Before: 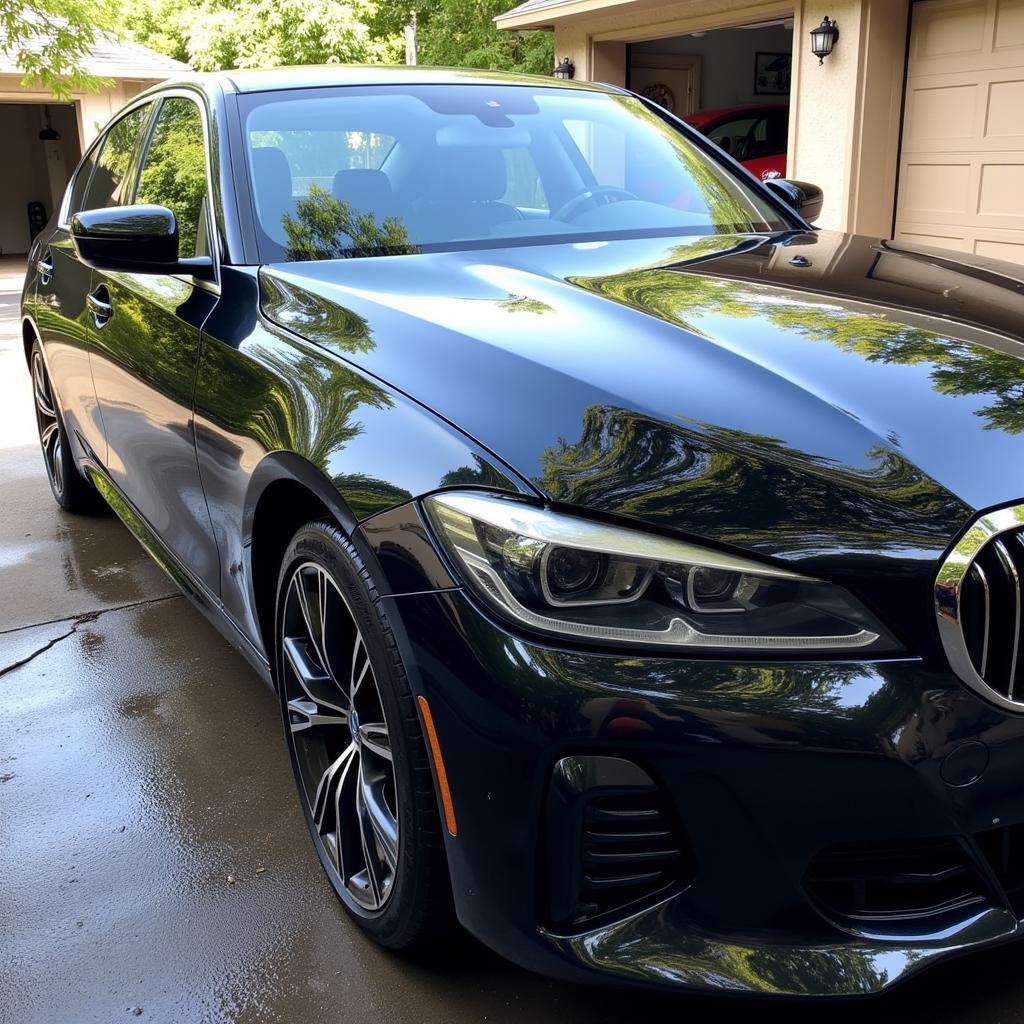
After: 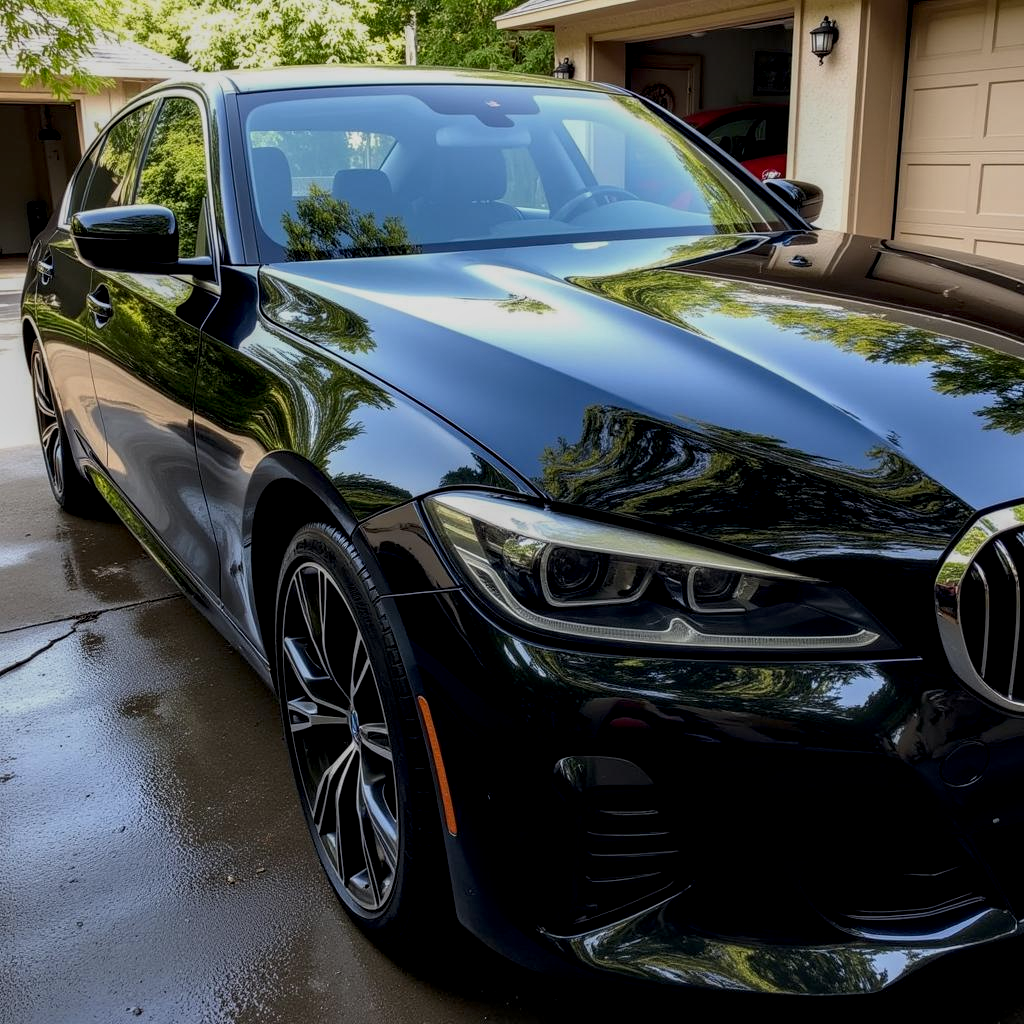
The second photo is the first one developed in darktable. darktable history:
local contrast: highlights 25%, detail 150%
exposure: black level correction 0, exposure -0.766 EV, compensate highlight preservation false
contrast brightness saturation: saturation 0.13
